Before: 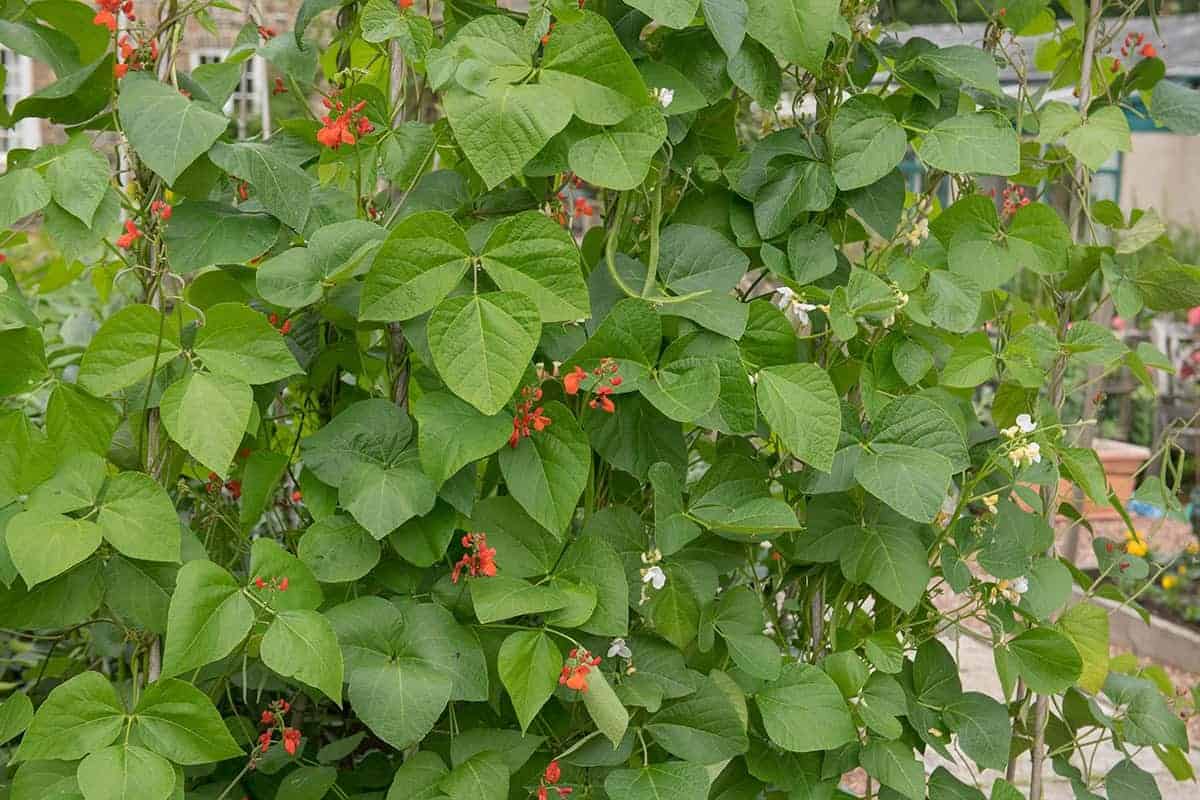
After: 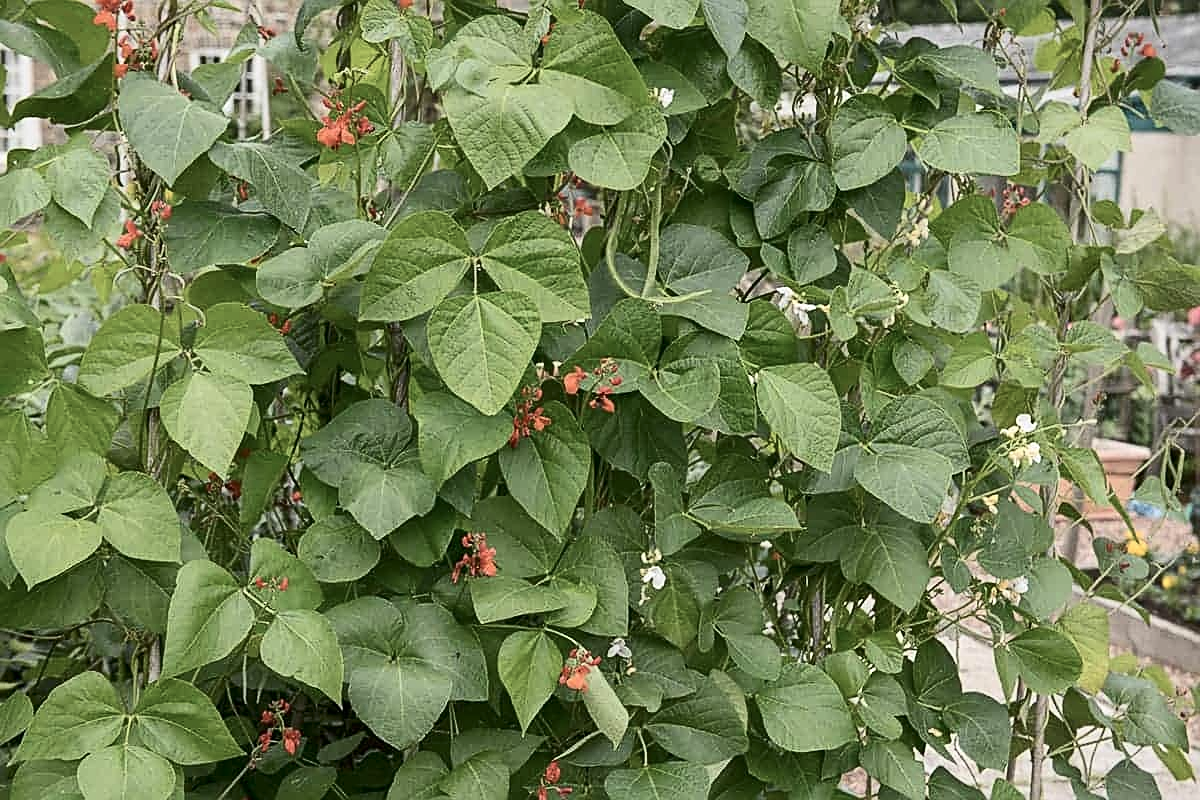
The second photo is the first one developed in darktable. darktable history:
contrast brightness saturation: contrast 0.247, saturation -0.315
sharpen: on, module defaults
